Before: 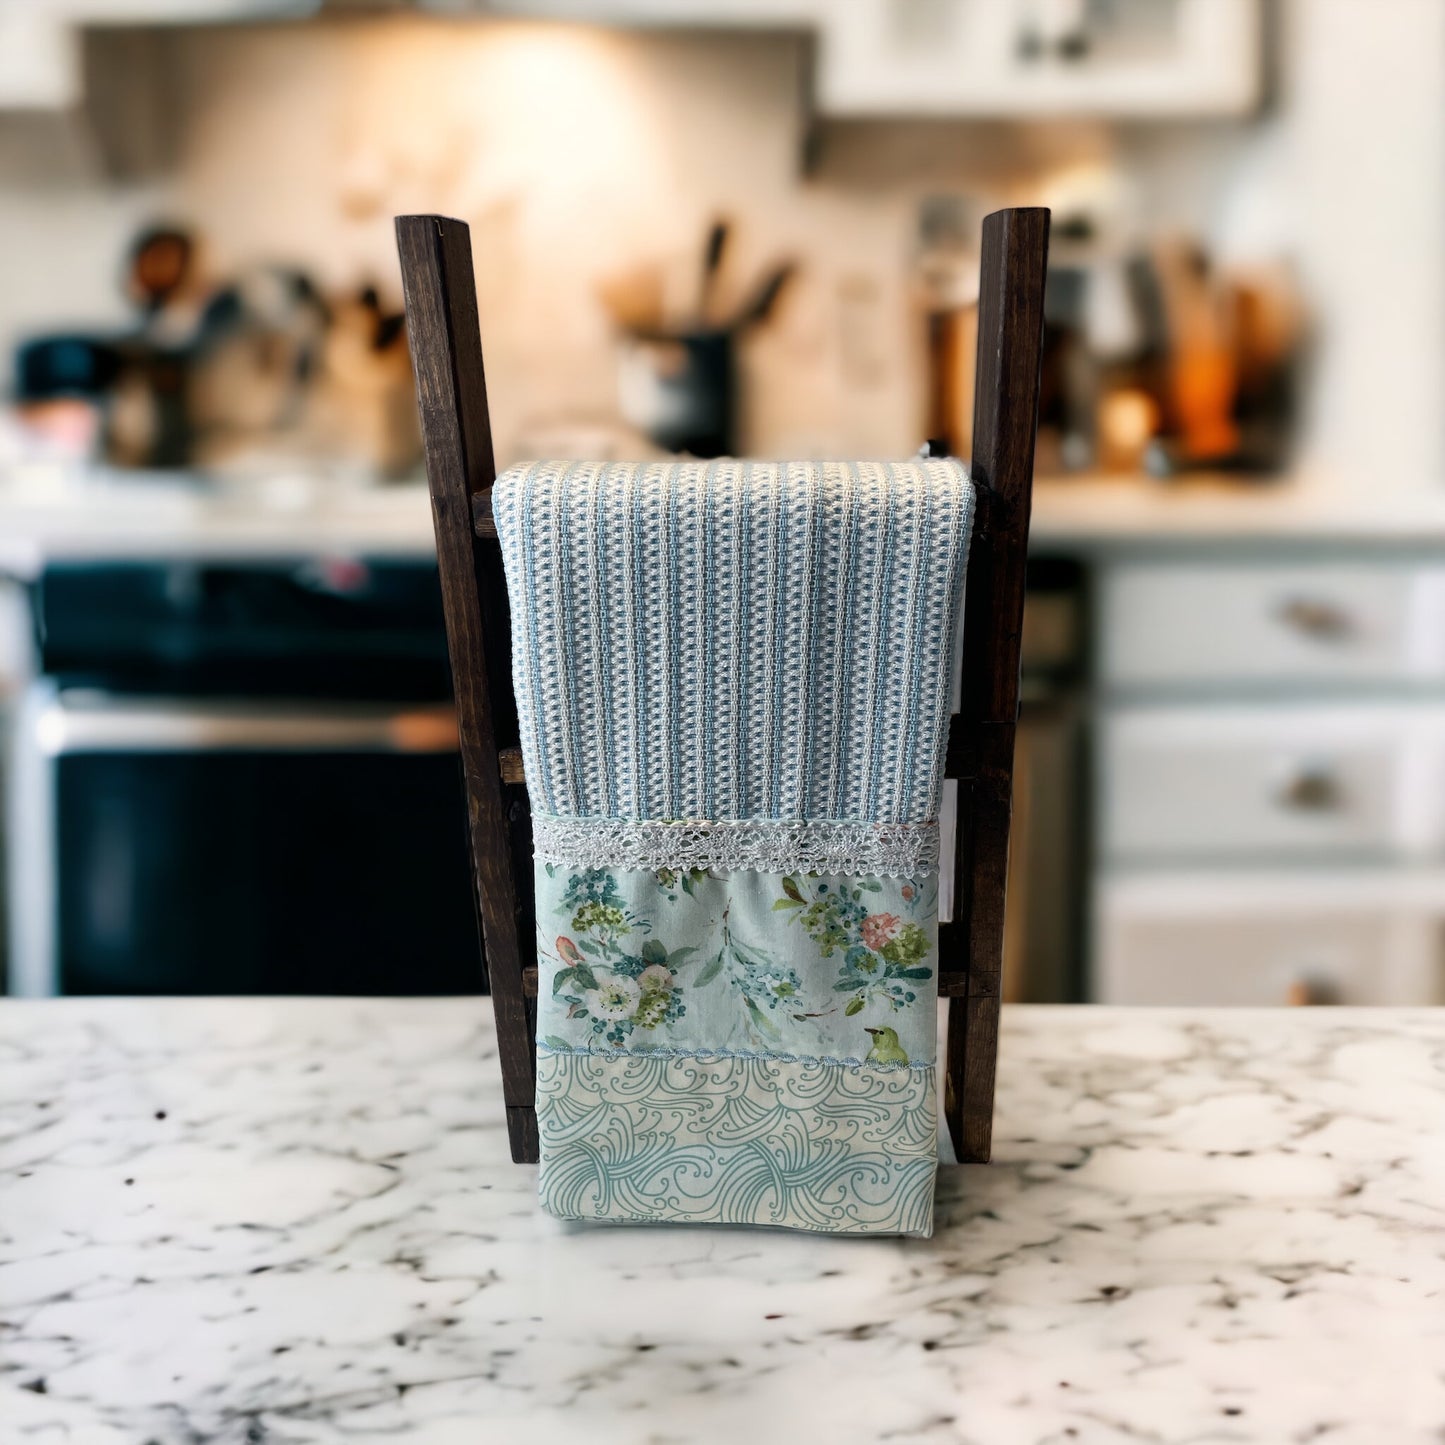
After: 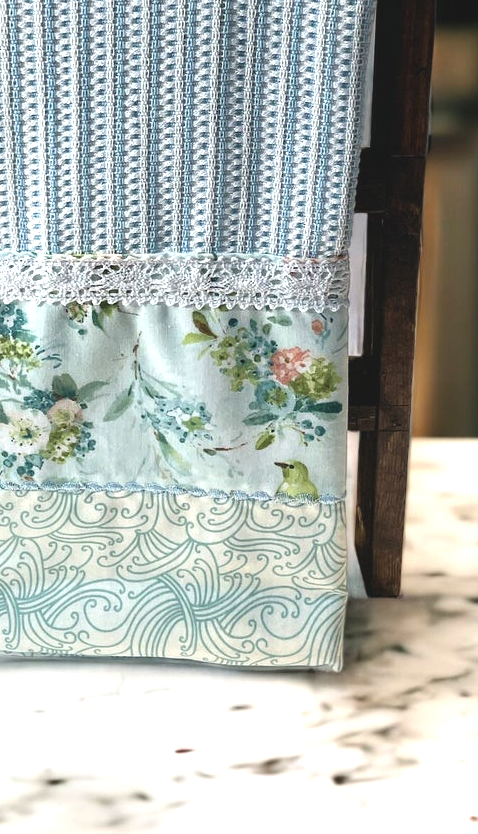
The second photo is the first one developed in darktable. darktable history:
exposure: black level correction -0.005, exposure 1.002 EV, compensate highlight preservation false
crop: left 40.878%, top 39.176%, right 25.993%, bottom 3.081%
